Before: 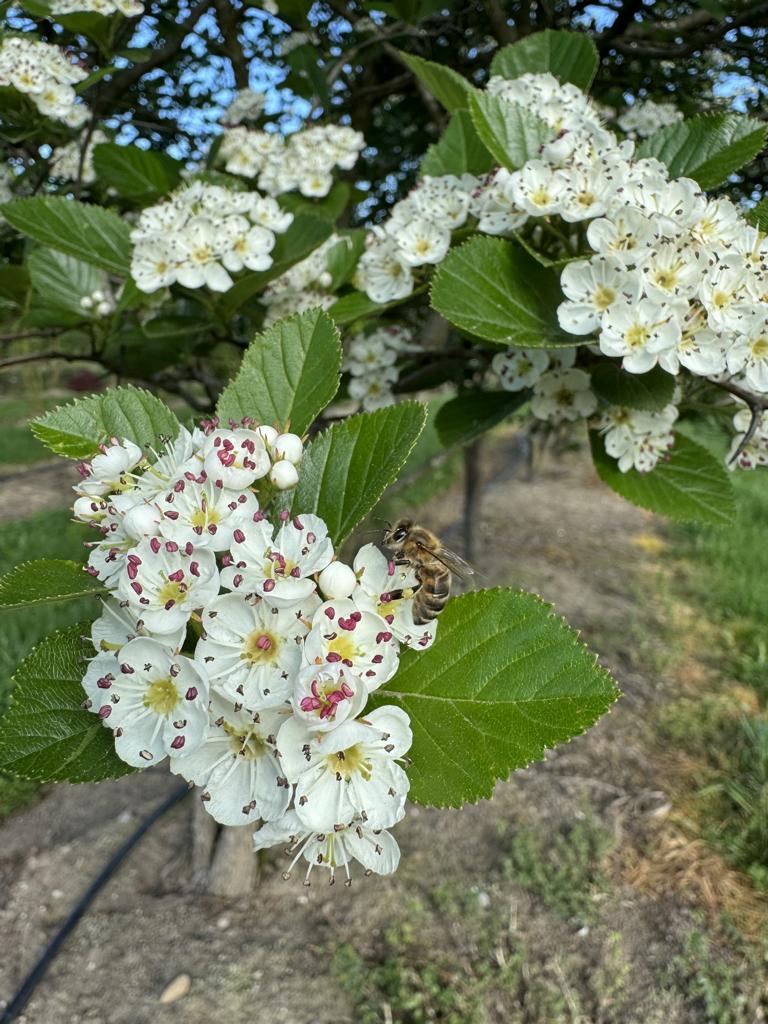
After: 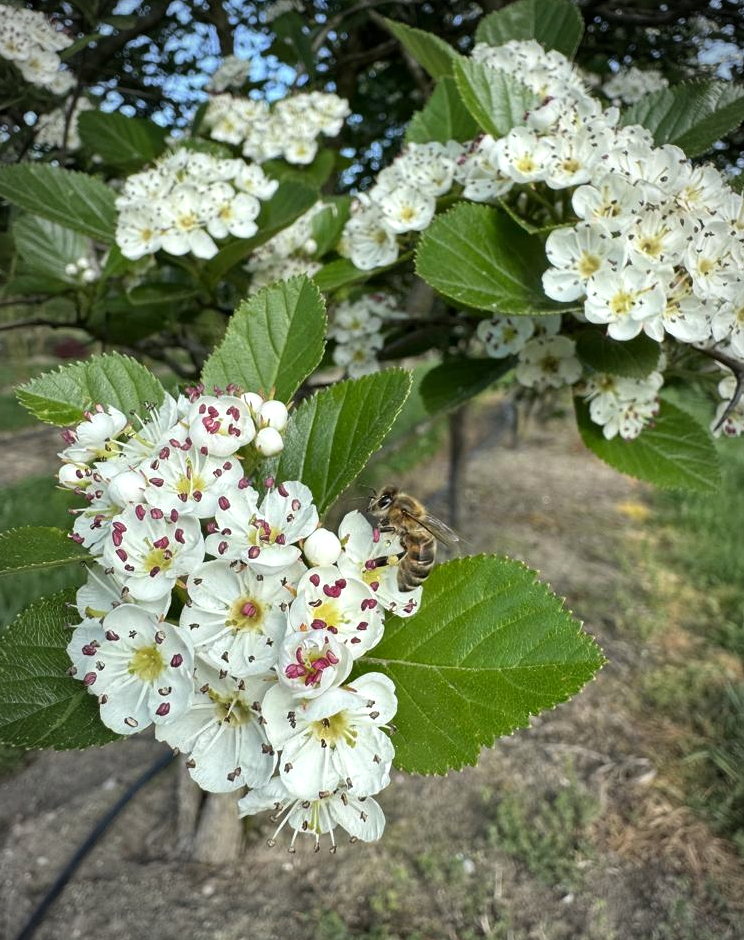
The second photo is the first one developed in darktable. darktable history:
exposure: exposure 0.207 EV, compensate highlight preservation false
crop: left 1.964%, top 3.251%, right 1.122%, bottom 4.933%
shadows and highlights: shadows 32.83, highlights -47.7, soften with gaussian
vignetting: fall-off radius 60%, automatic ratio true
